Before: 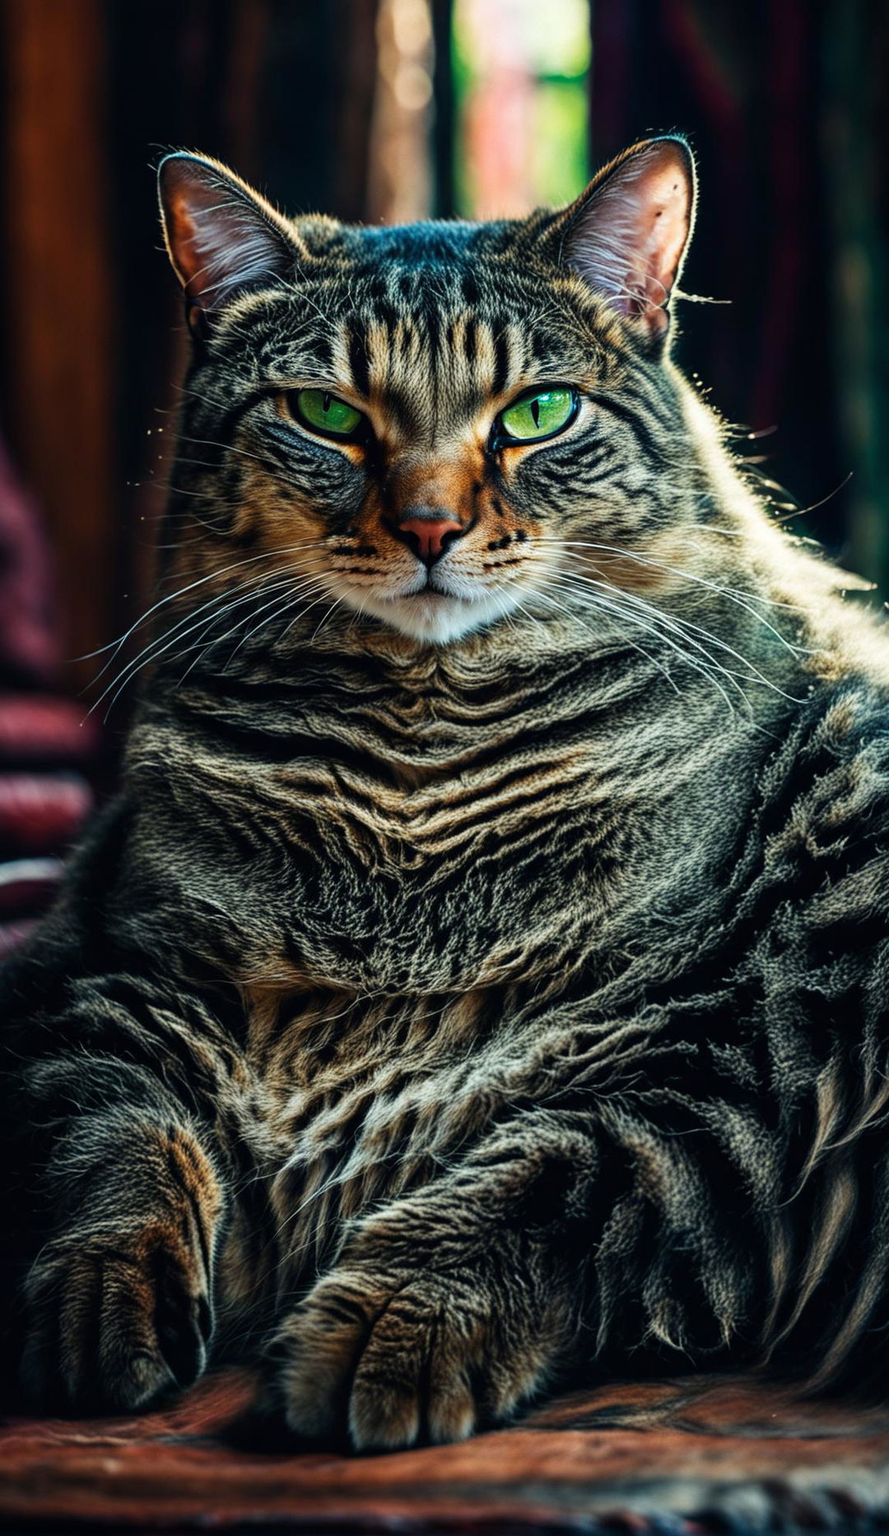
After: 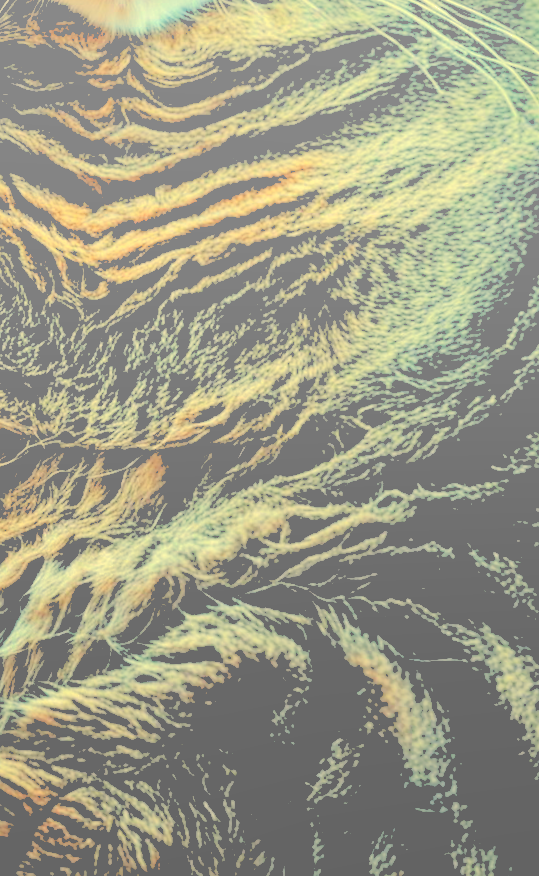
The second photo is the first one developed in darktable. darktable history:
rotate and perspective: rotation 1.69°, lens shift (vertical) -0.023, lens shift (horizontal) -0.291, crop left 0.025, crop right 0.988, crop top 0.092, crop bottom 0.842
haze removal: compatibility mode true, adaptive false
shadows and highlights: on, module defaults
bloom: size 85%, threshold 5%, strength 85%
rgb levels: levels [[0.027, 0.429, 0.996], [0, 0.5, 1], [0, 0.5, 1]]
crop: left 29.672%, top 41.786%, right 20.851%, bottom 3.487%
exposure: compensate highlight preservation false
white balance: red 1.08, blue 0.791
